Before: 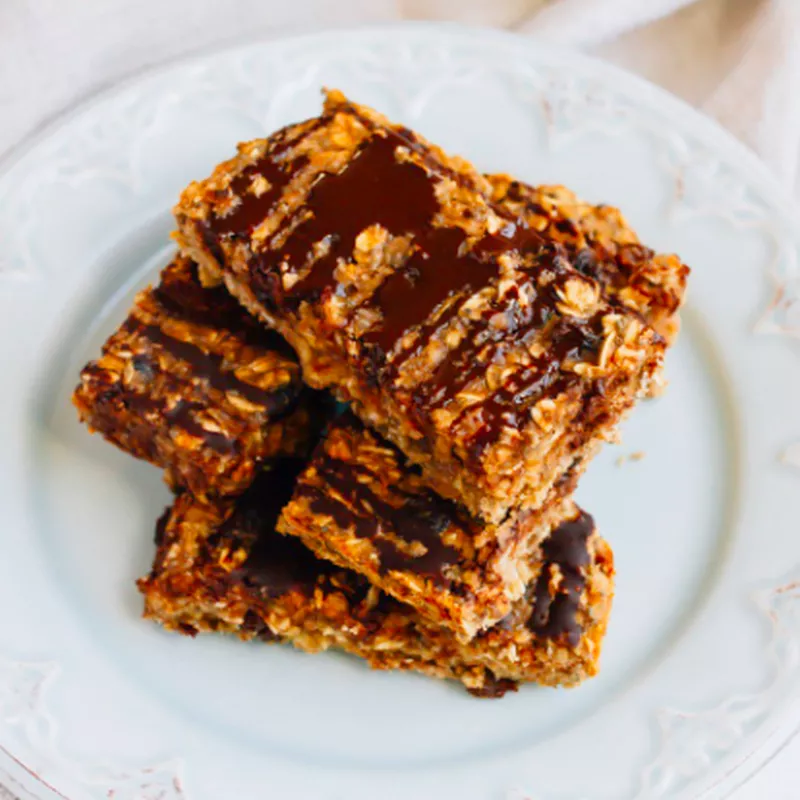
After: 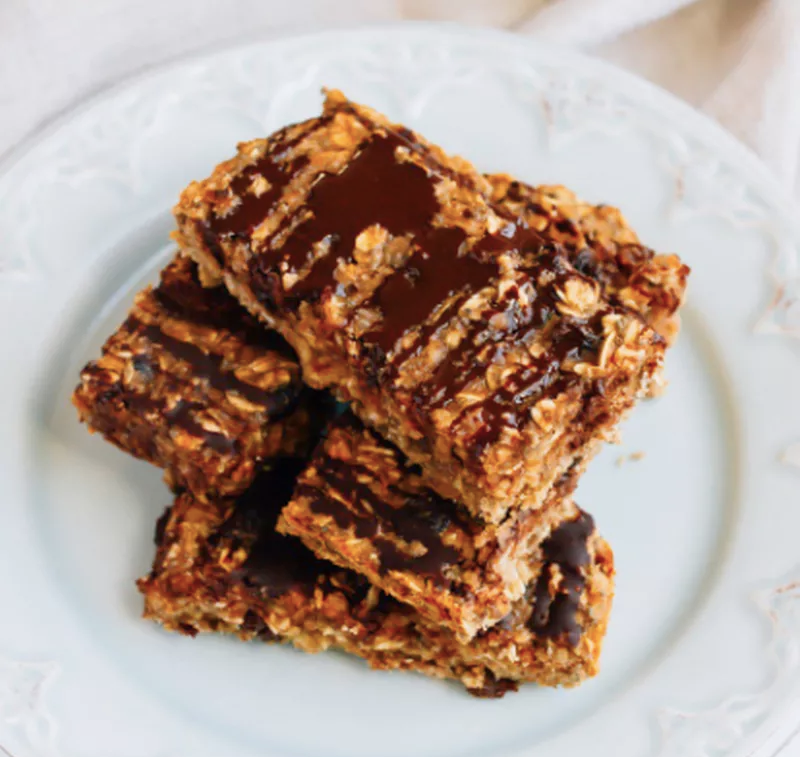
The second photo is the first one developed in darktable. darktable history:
crop and rotate: top 0.012%, bottom 5.266%
exposure: compensate exposure bias true, compensate highlight preservation false
